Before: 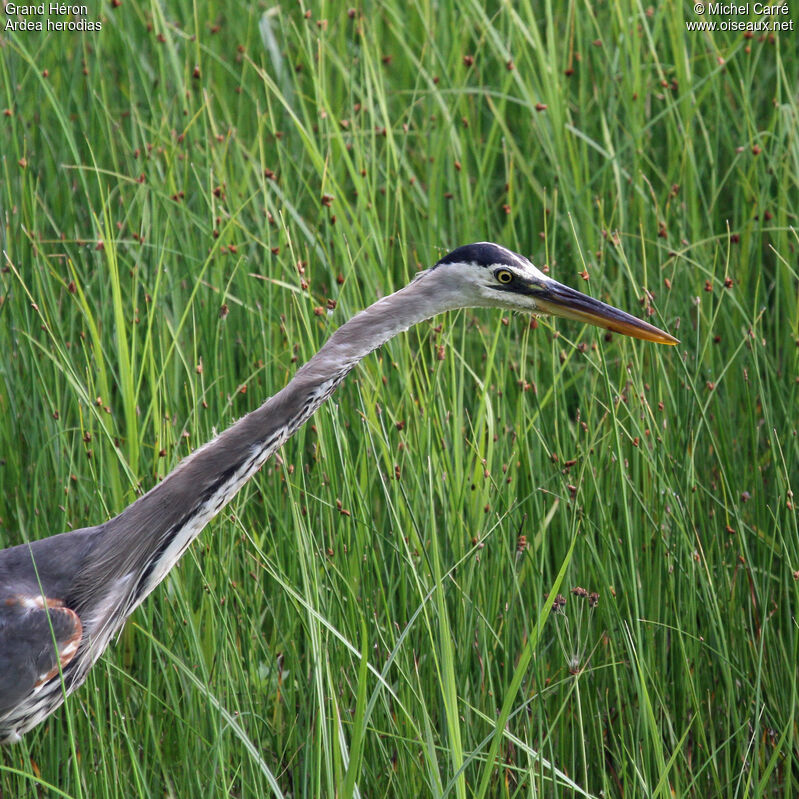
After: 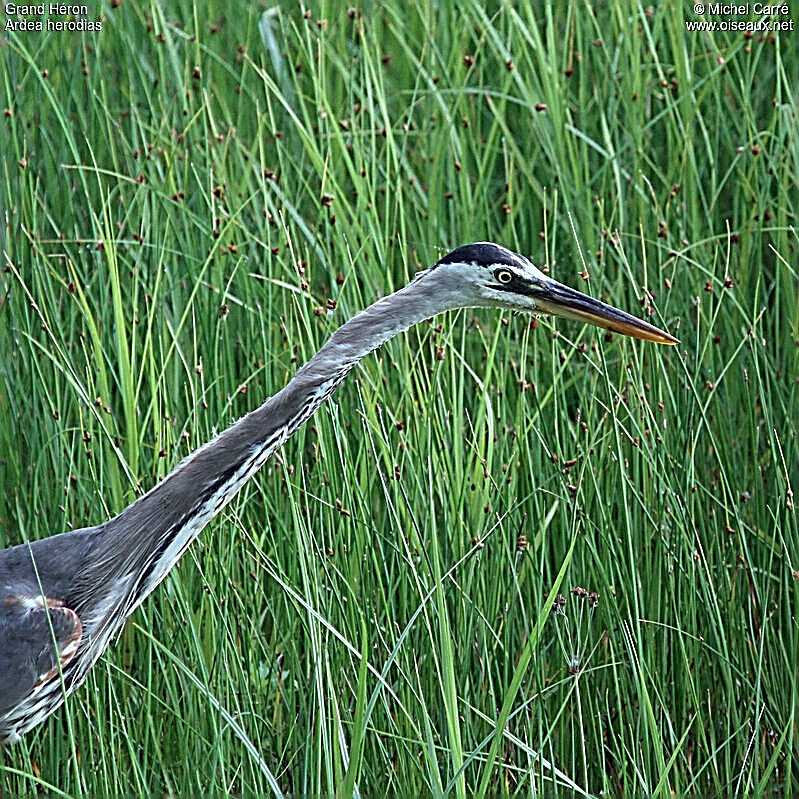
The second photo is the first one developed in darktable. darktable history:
contrast brightness saturation: saturation -0.05
color correction: highlights a* -10.05, highlights b* -9.88
sharpen: amount 1.986
